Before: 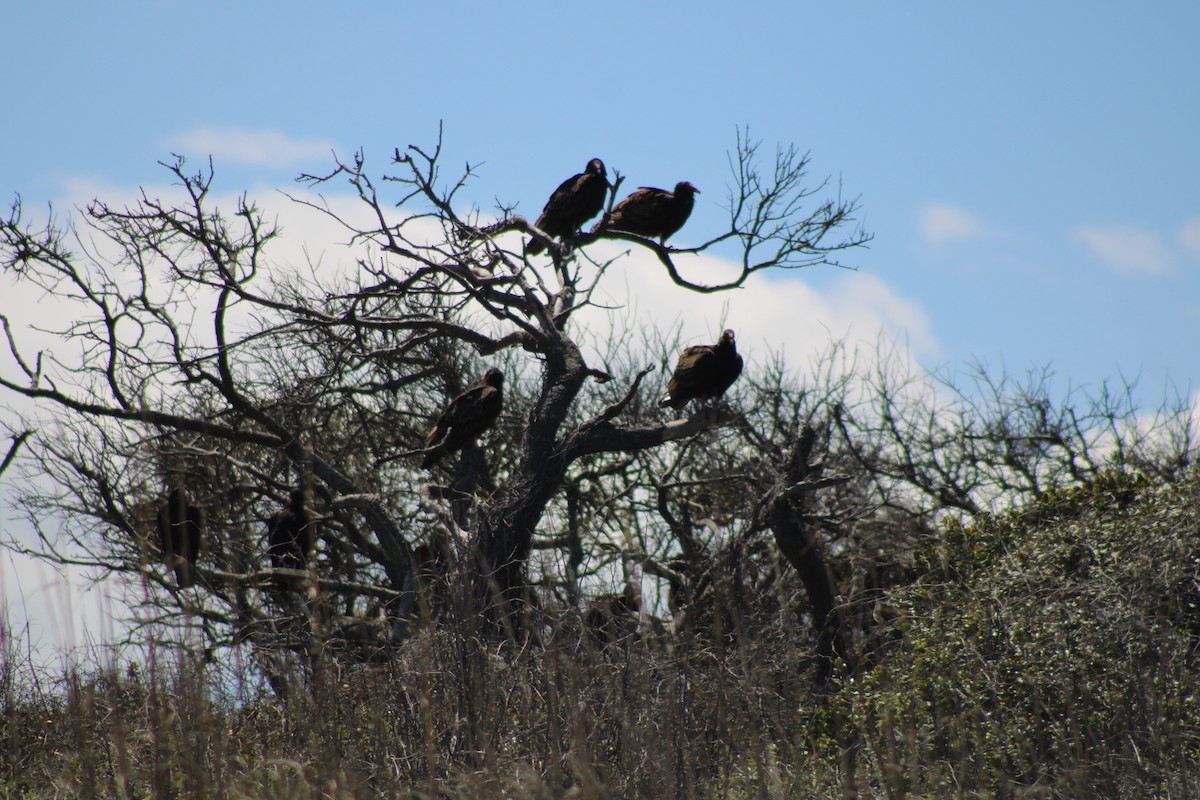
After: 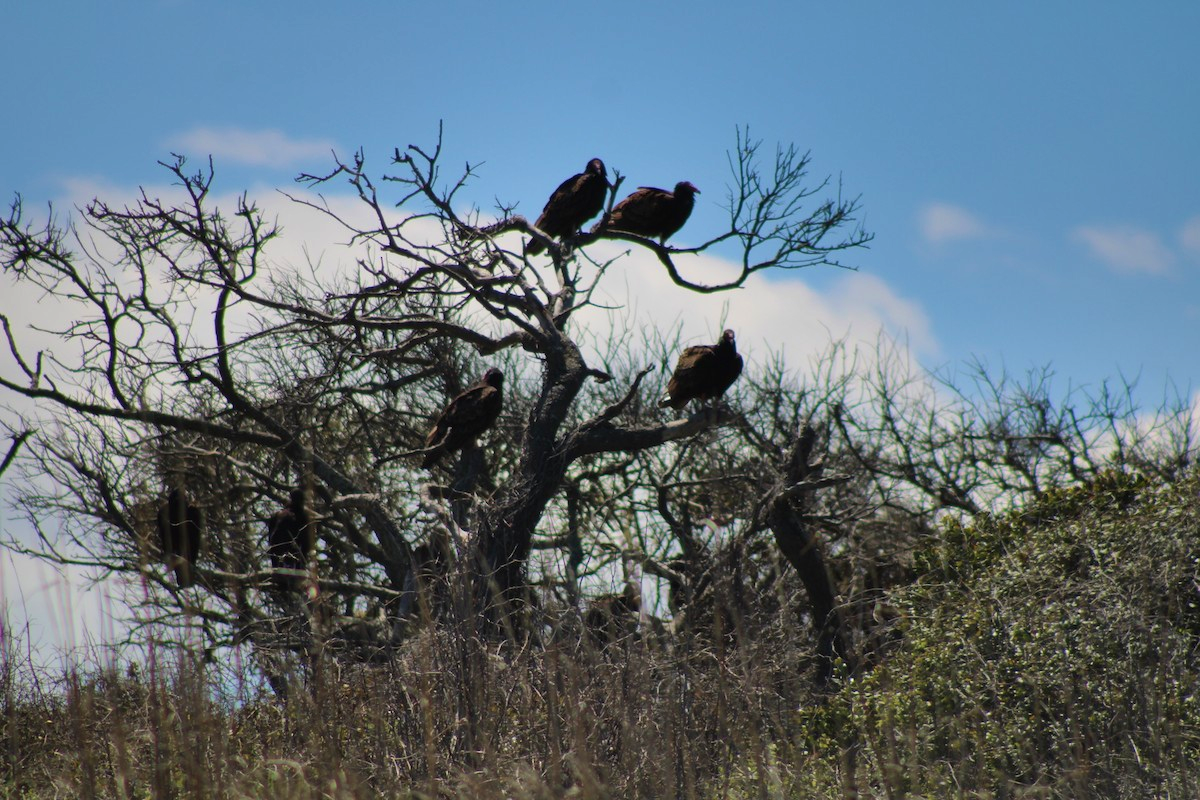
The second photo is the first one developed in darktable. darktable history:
shadows and highlights: white point adjustment -3.64, highlights -63.34, highlights color adjustment 42%, soften with gaussian
velvia: on, module defaults
